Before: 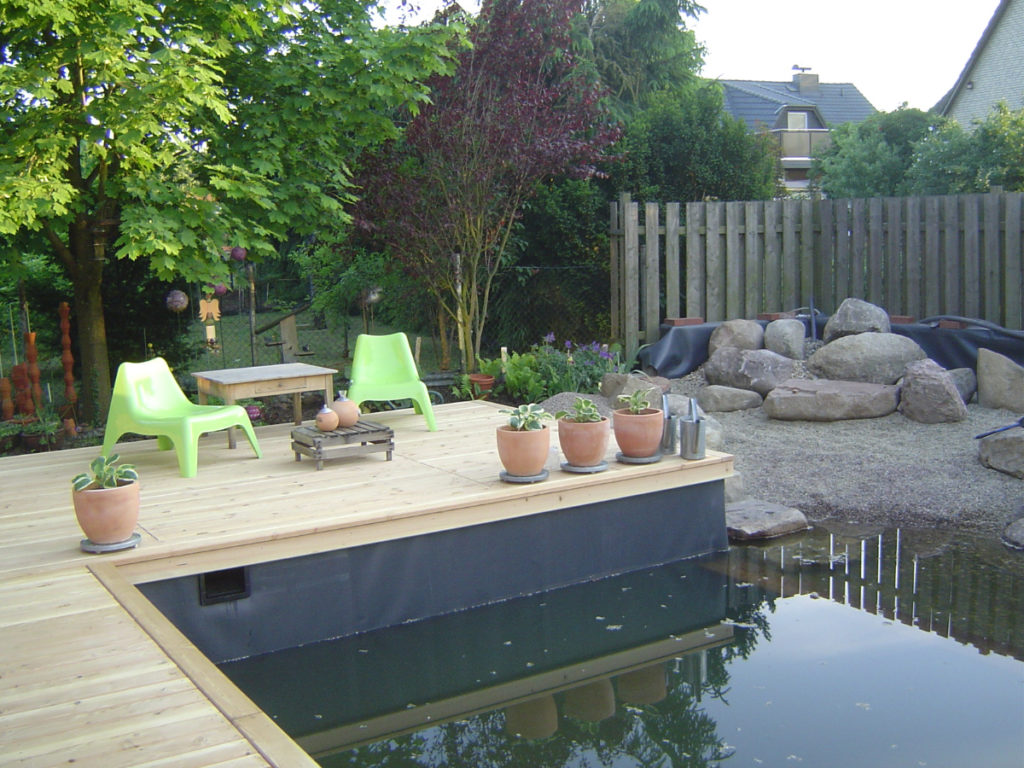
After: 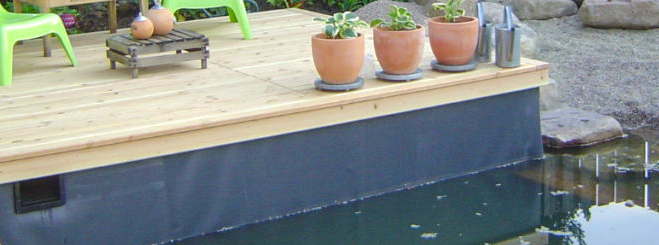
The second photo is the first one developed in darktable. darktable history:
crop: left 18.091%, top 51.13%, right 17.525%, bottom 16.85%
white balance: red 1, blue 1
color balance rgb: perceptual saturation grading › global saturation 25%, perceptual brilliance grading › mid-tones 10%, perceptual brilliance grading › shadows 15%, global vibrance 20%
local contrast: on, module defaults
shadows and highlights: shadows 25, highlights -48, soften with gaussian
